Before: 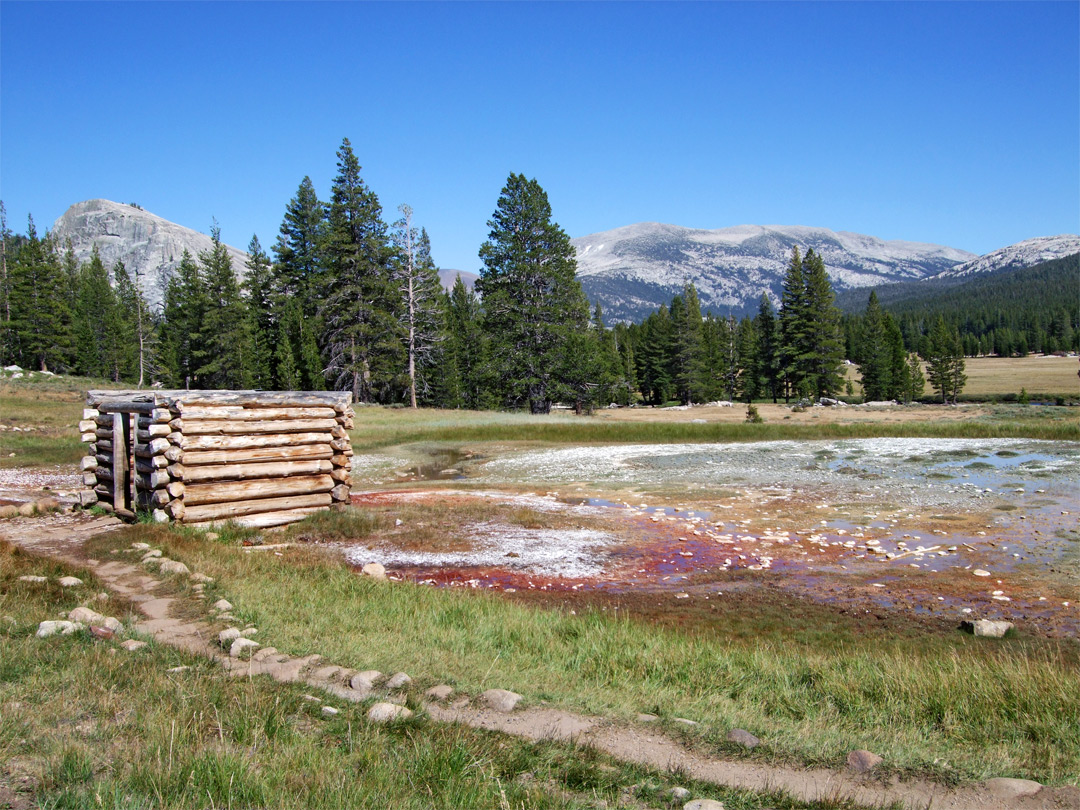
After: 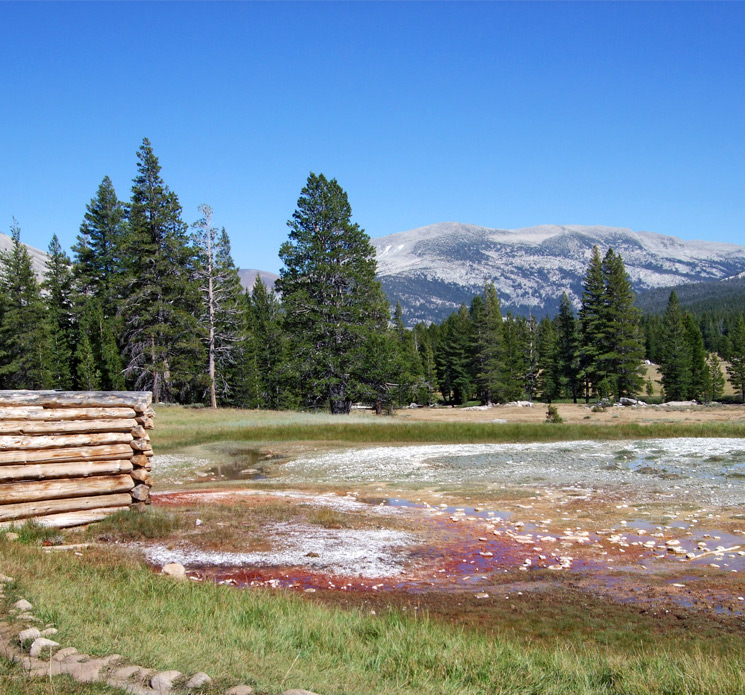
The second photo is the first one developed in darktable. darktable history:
crop: left 18.602%, right 12.374%, bottom 14.189%
